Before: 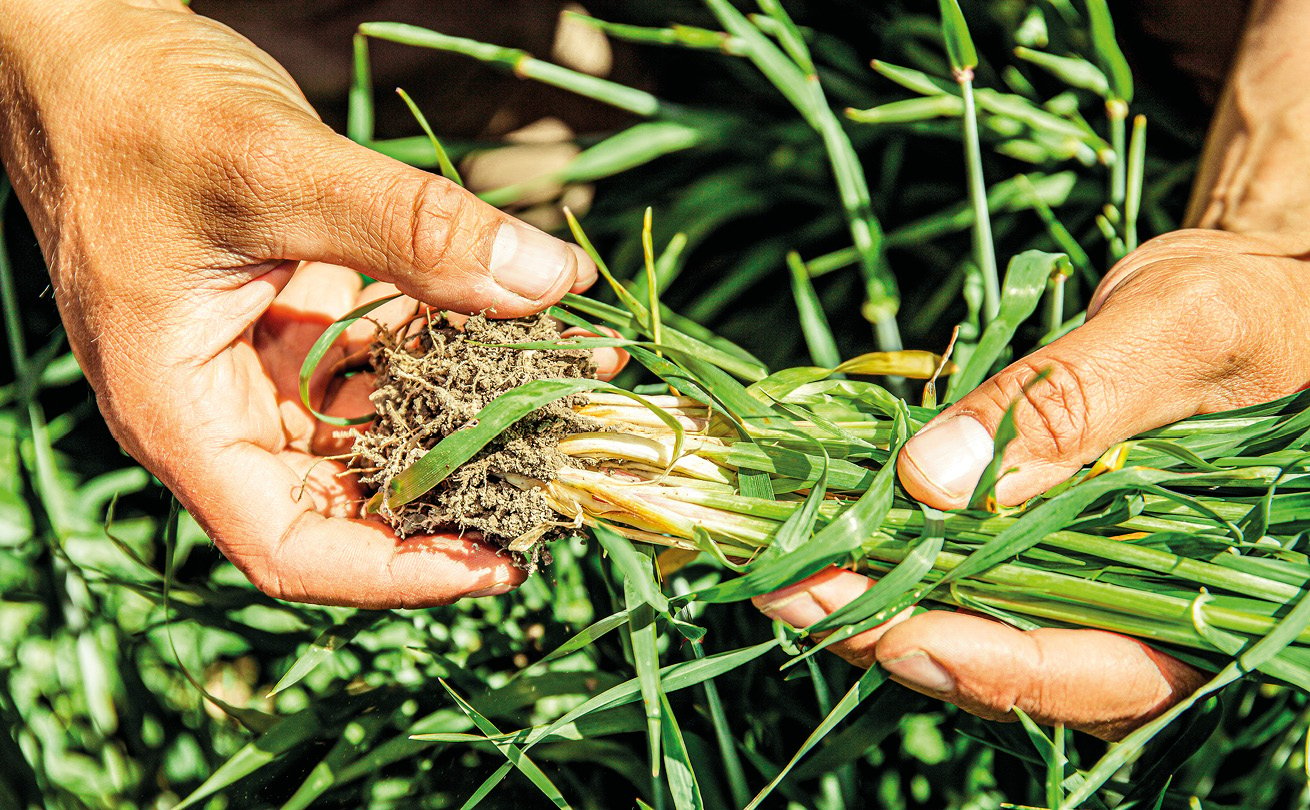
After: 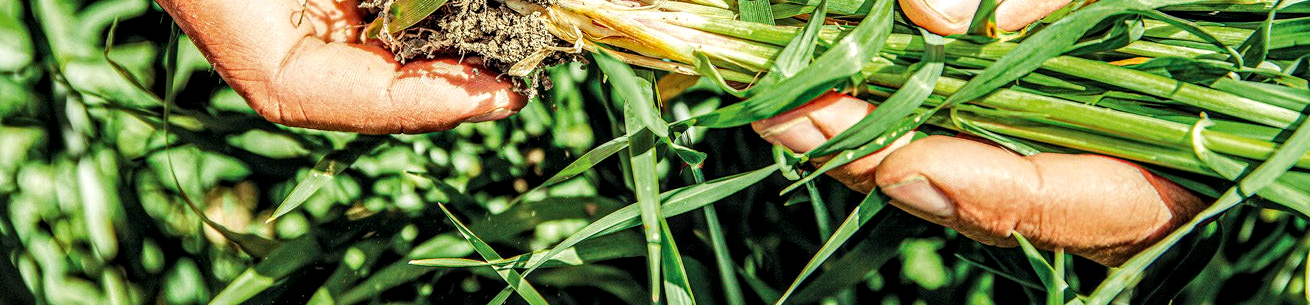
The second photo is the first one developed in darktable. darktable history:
local contrast: highlights 39%, shadows 63%, detail 137%, midtone range 0.509
crop and rotate: top 58.644%, bottom 3.591%
